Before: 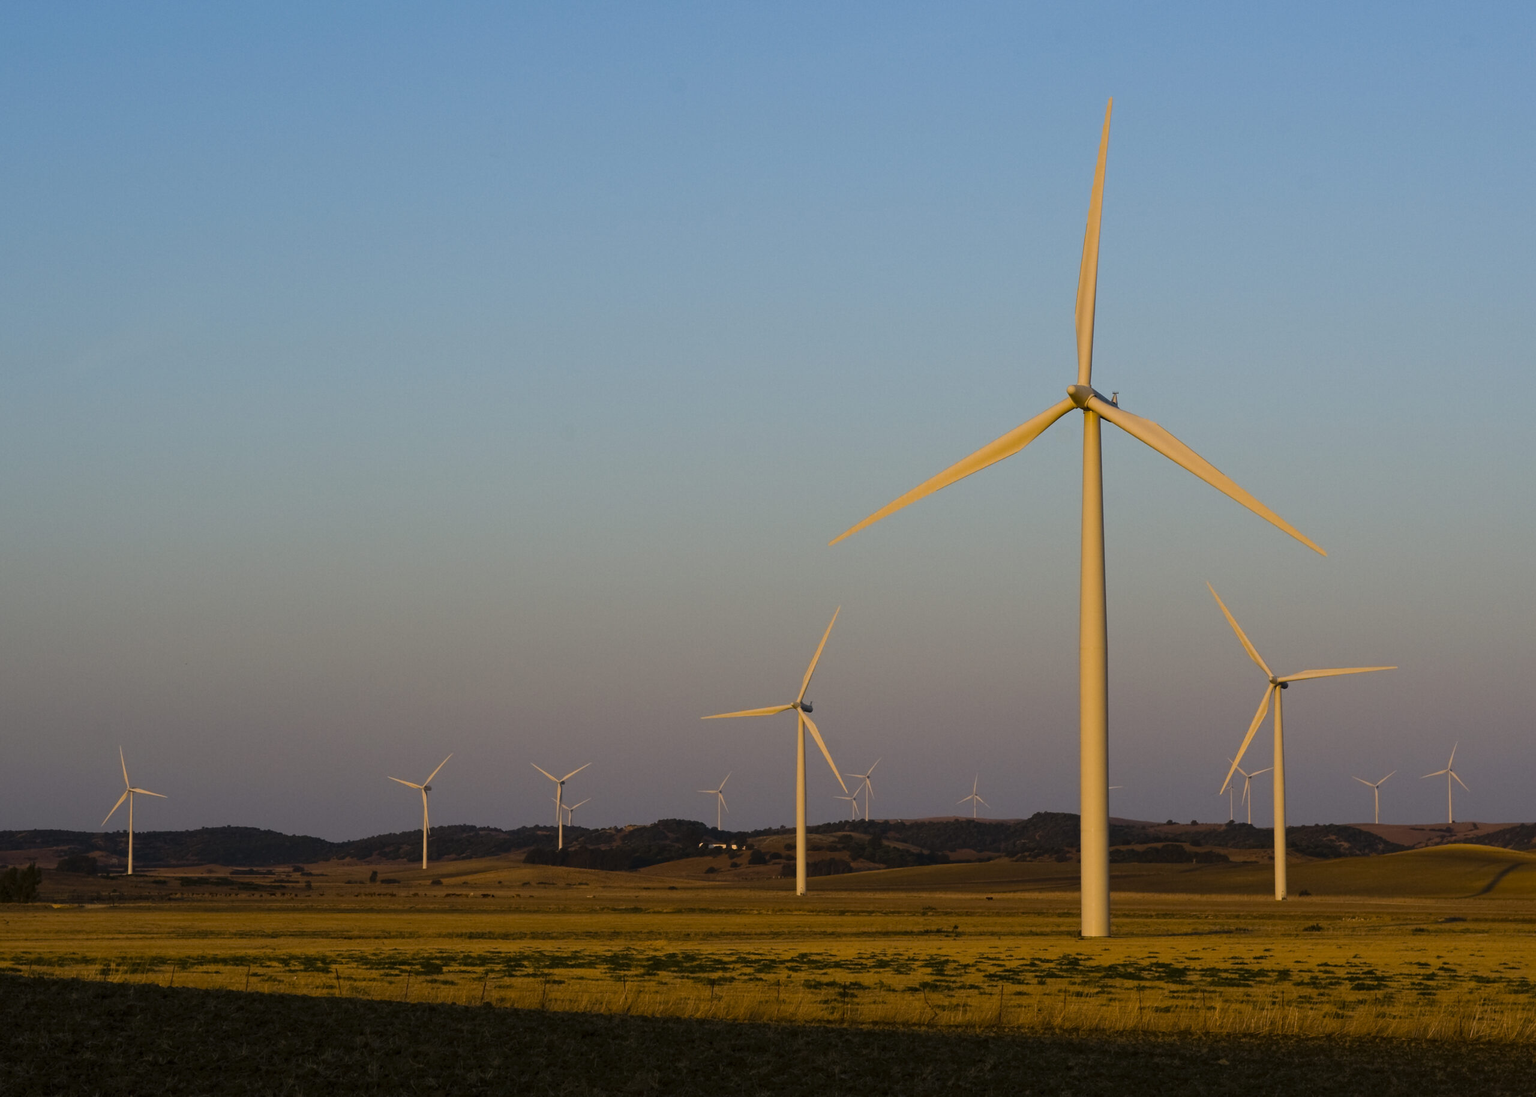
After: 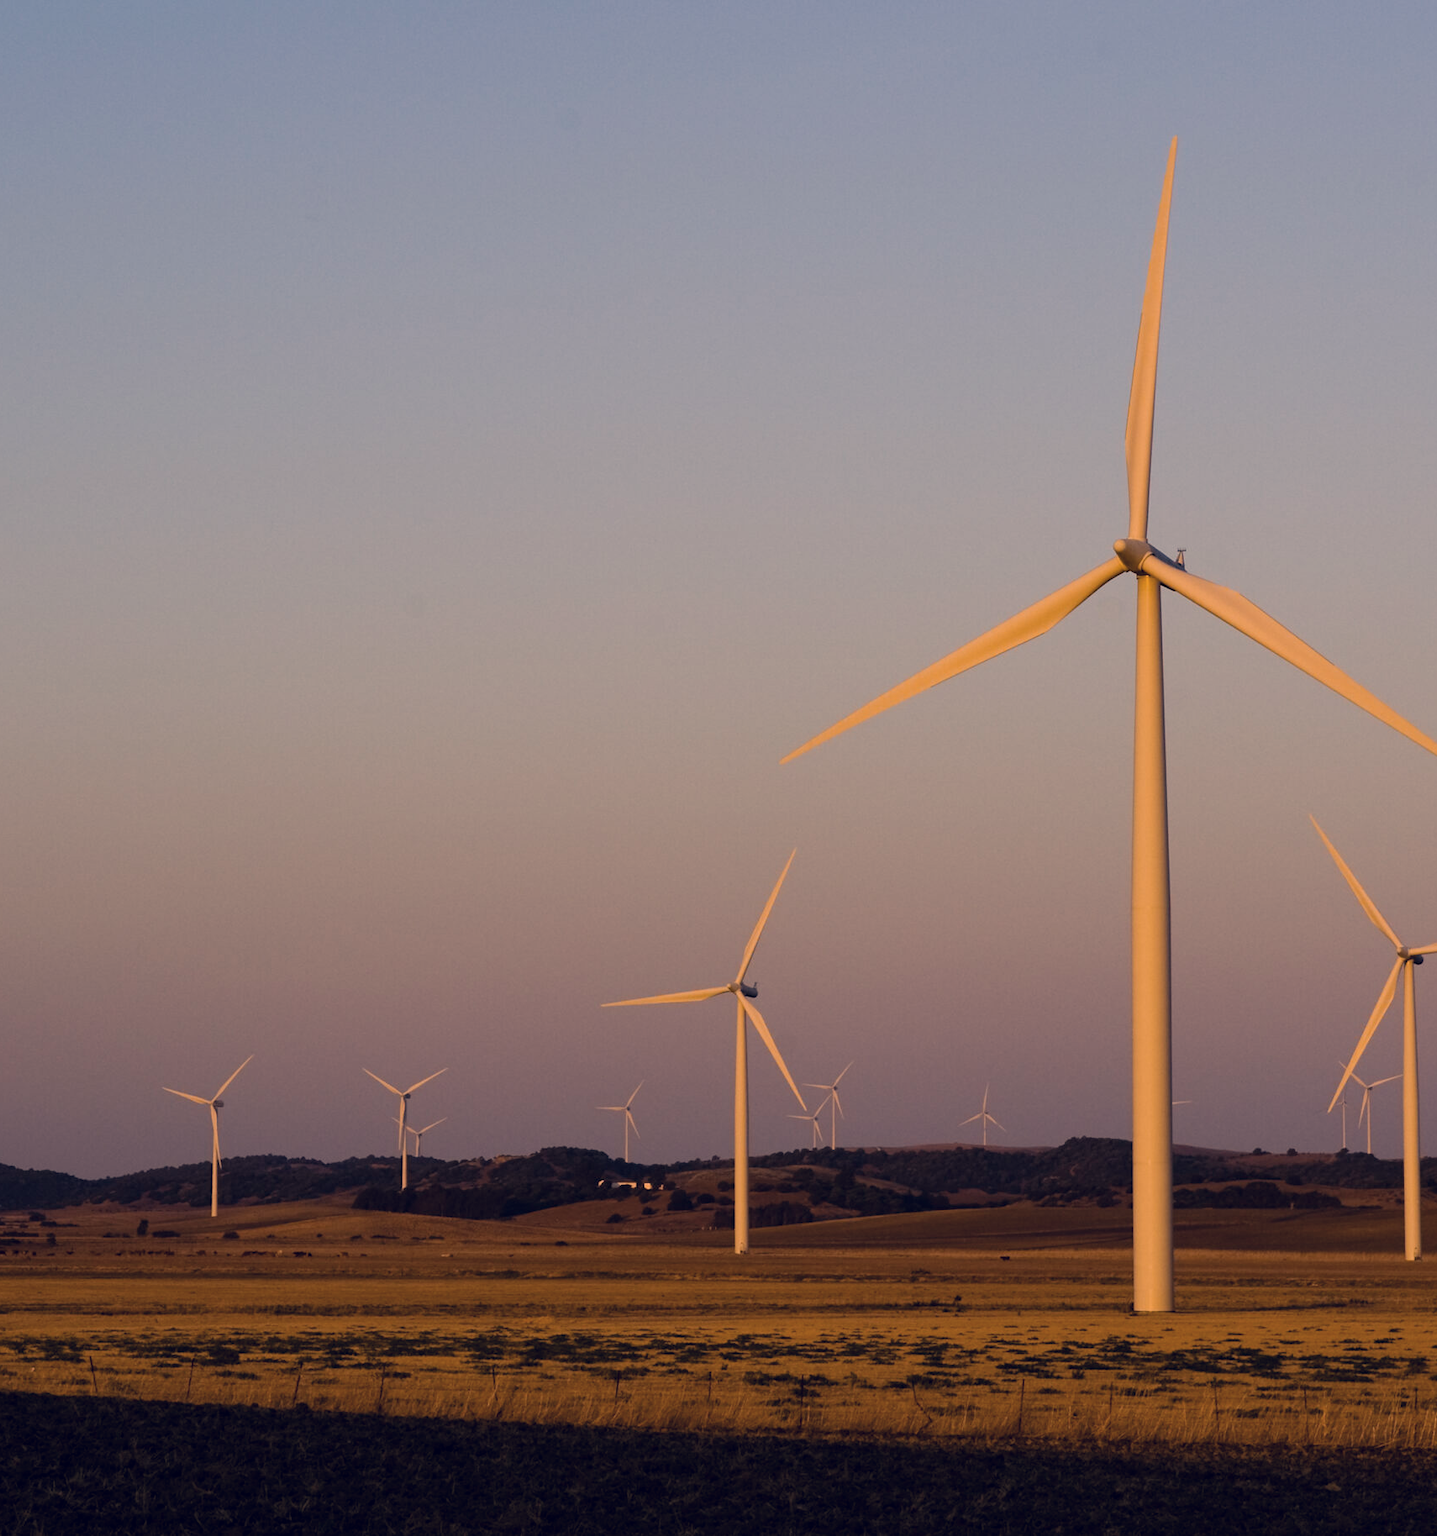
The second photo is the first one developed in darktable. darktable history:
crop and rotate: left 17.732%, right 15.423%
color correction: highlights a* 19.59, highlights b* 27.49, shadows a* 3.46, shadows b* -17.28, saturation 0.73
